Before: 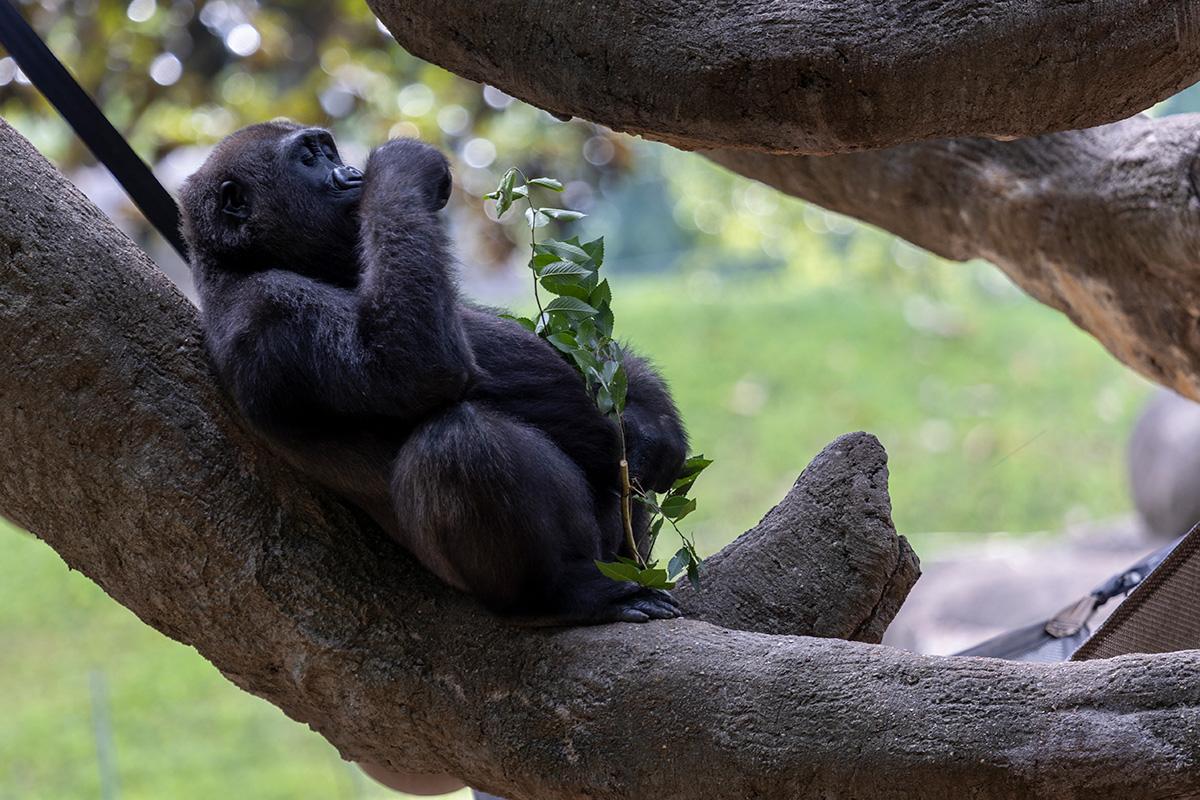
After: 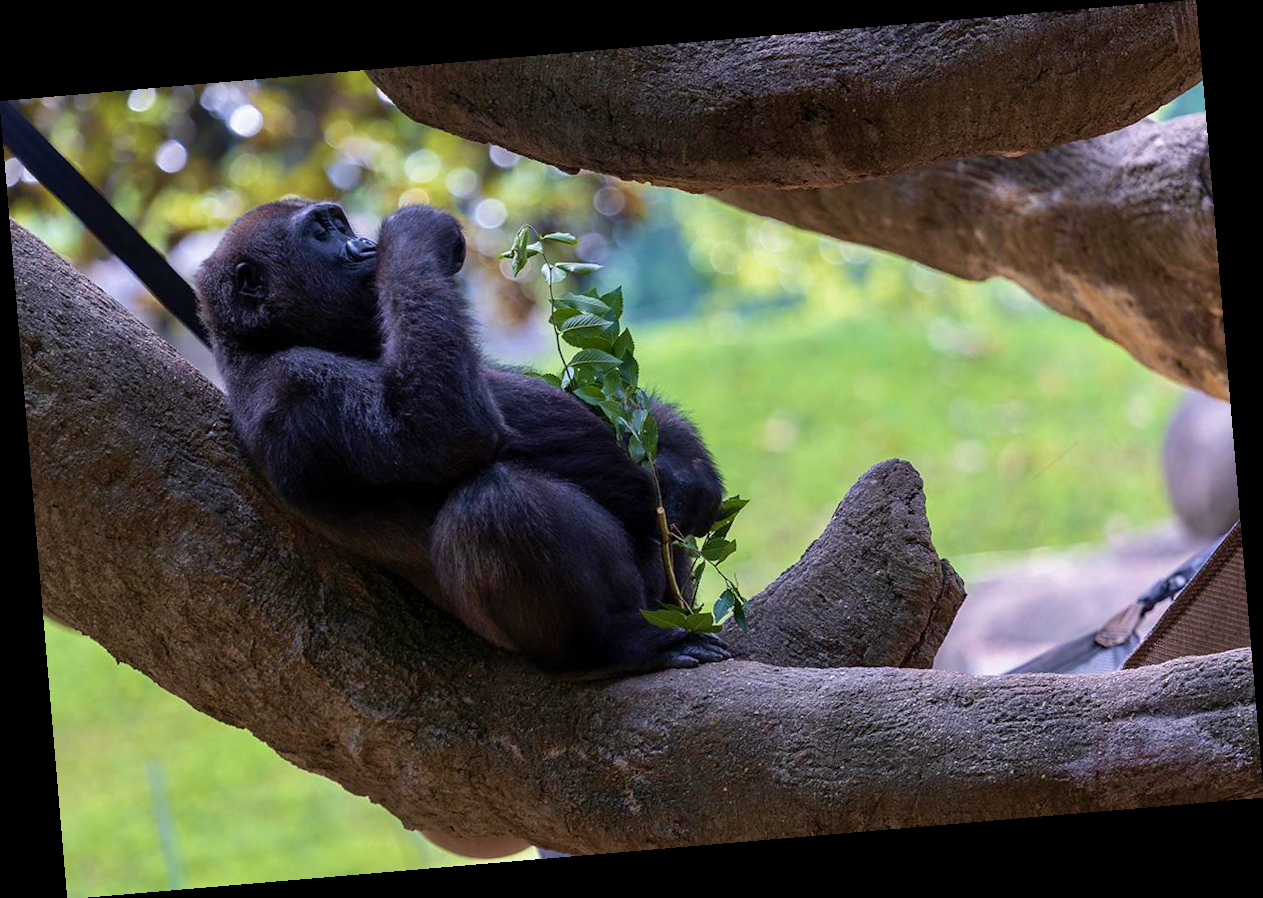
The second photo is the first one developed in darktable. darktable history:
velvia: strength 56%
rotate and perspective: rotation -4.86°, automatic cropping off
